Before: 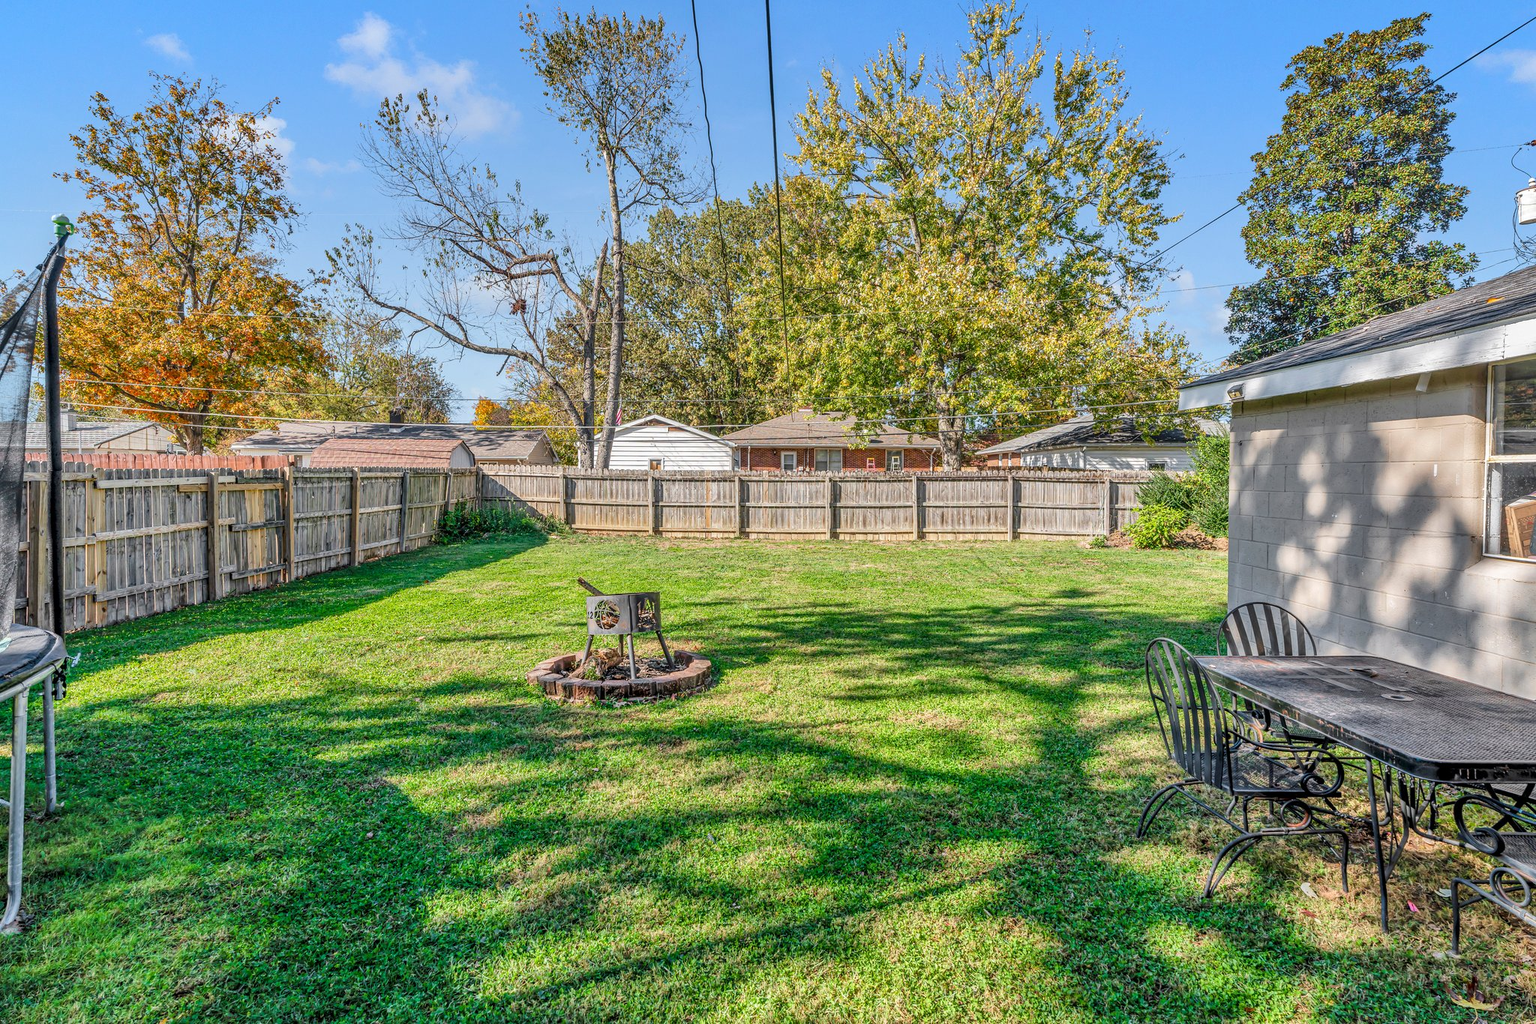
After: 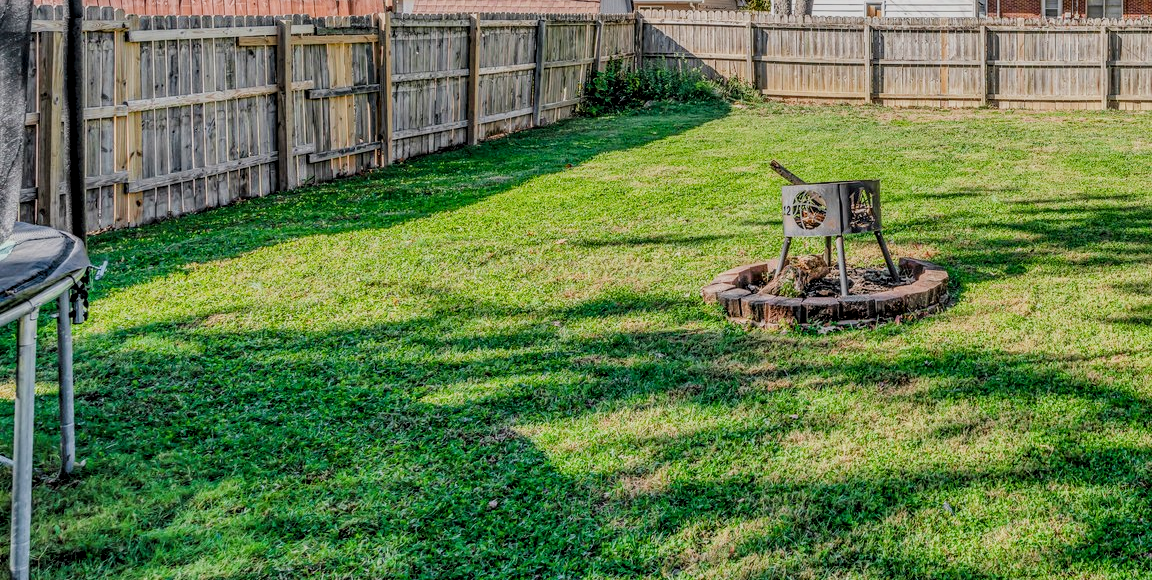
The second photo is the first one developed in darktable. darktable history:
crop: top 44.709%, right 43.702%, bottom 12.806%
filmic rgb: black relative exposure -7.65 EV, white relative exposure 4.56 EV, hardness 3.61, iterations of high-quality reconstruction 0
local contrast: on, module defaults
